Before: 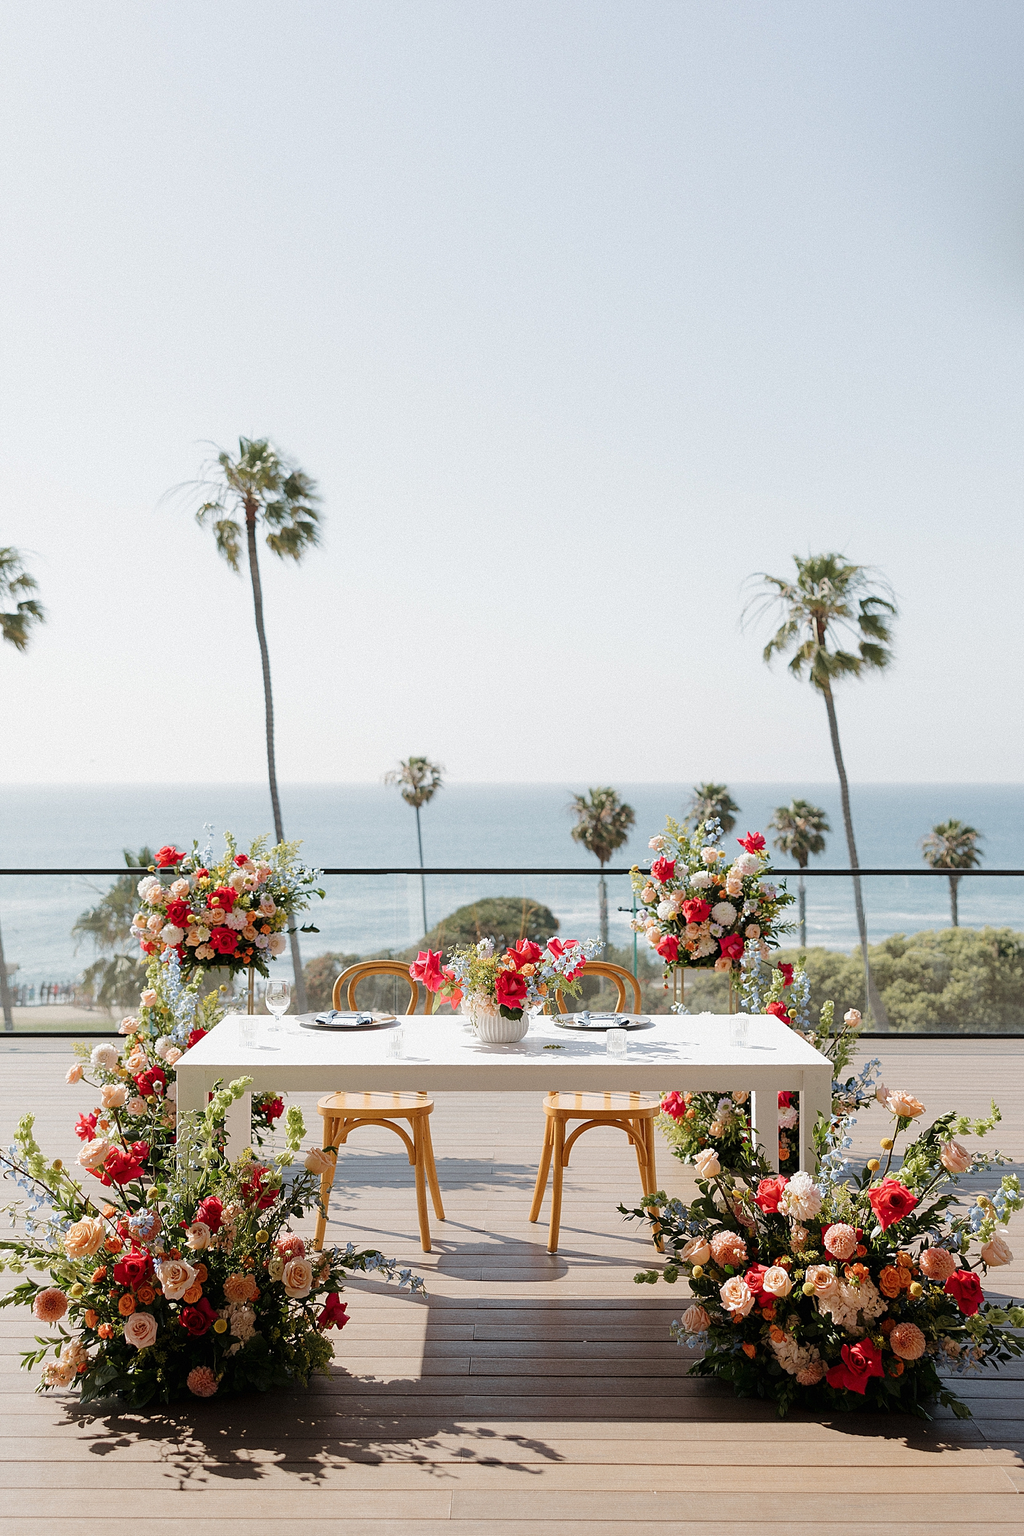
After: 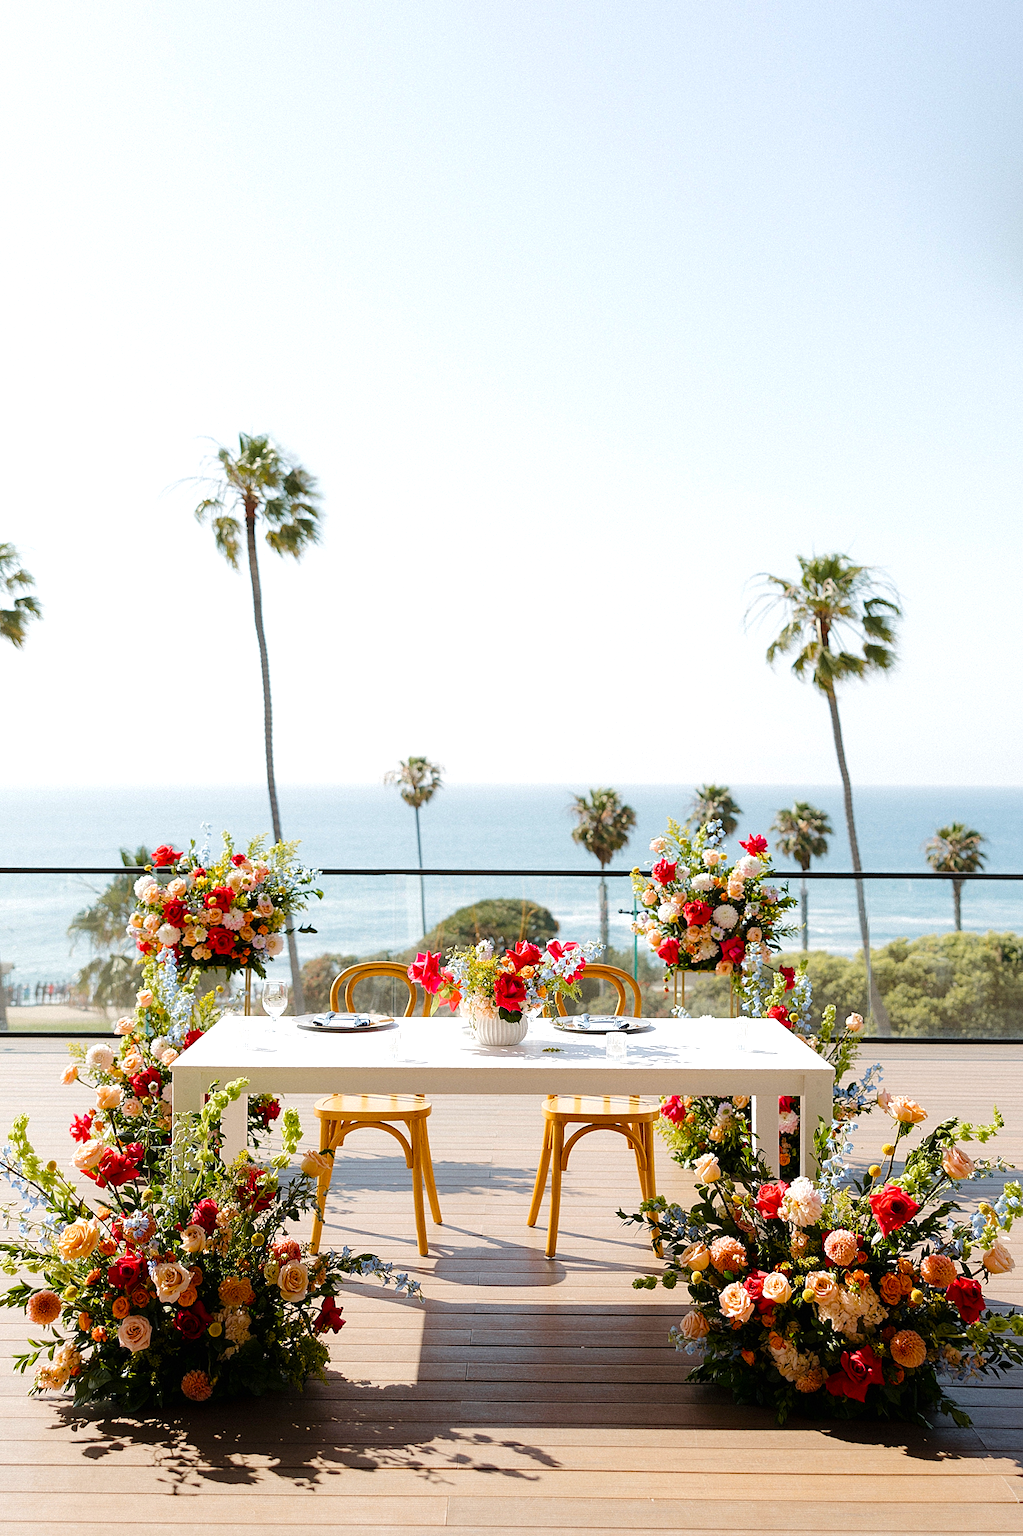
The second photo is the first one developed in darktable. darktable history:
crop and rotate: angle -0.317°
tone equalizer: -8 EV -0.396 EV, -7 EV -0.389 EV, -6 EV -0.347 EV, -5 EV -0.203 EV, -3 EV 0.208 EV, -2 EV 0.35 EV, -1 EV 0.383 EV, +0 EV 0.397 EV, smoothing diameter 2.13%, edges refinement/feathering 15.62, mask exposure compensation -1.57 EV, filter diffusion 5
color balance rgb: power › hue 61.49°, perceptual saturation grading › global saturation 35.975%, perceptual saturation grading › shadows 34.715%
